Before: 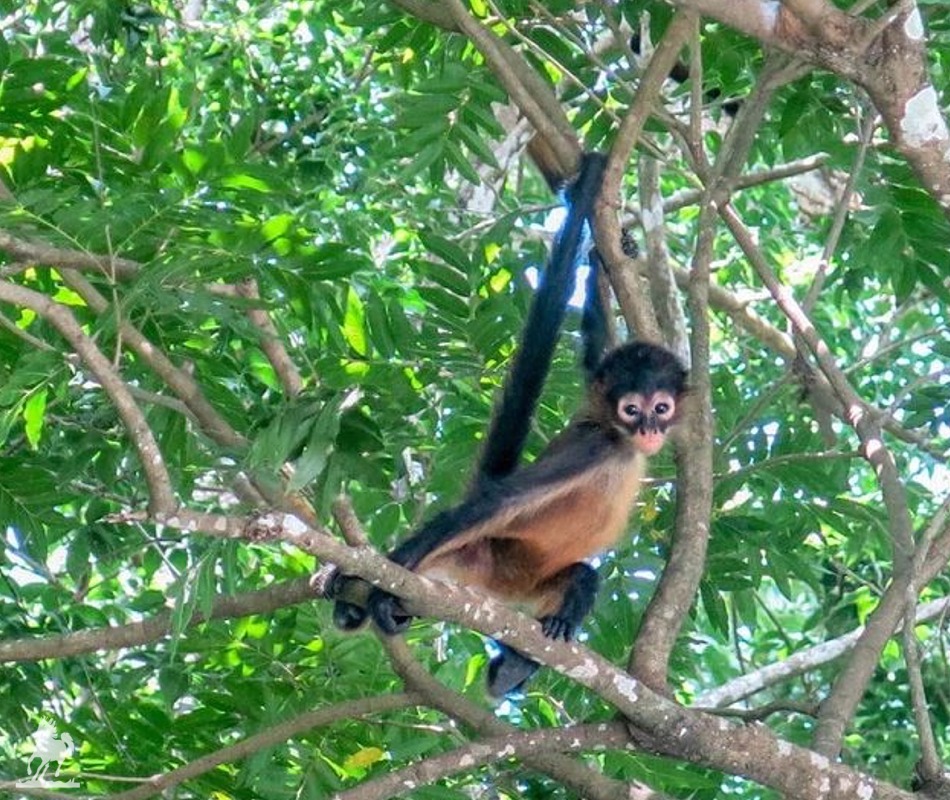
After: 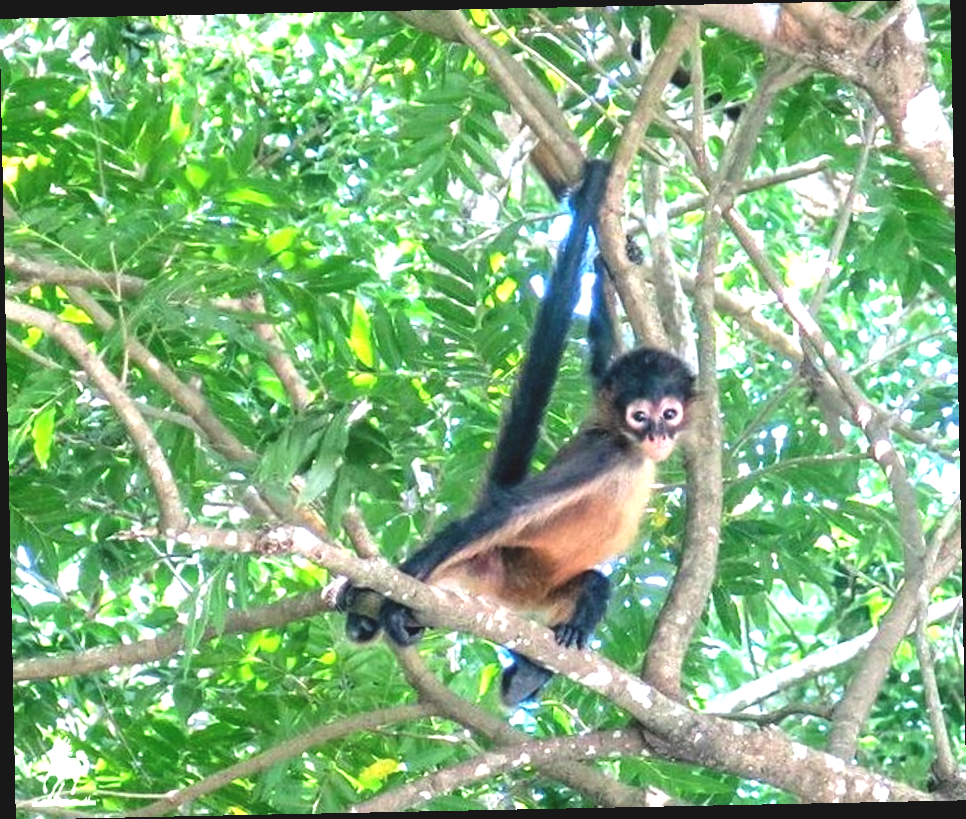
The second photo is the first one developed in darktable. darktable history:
exposure: black level correction -0.005, exposure 1.002 EV, compensate highlight preservation false
rotate and perspective: rotation -1.17°, automatic cropping off
